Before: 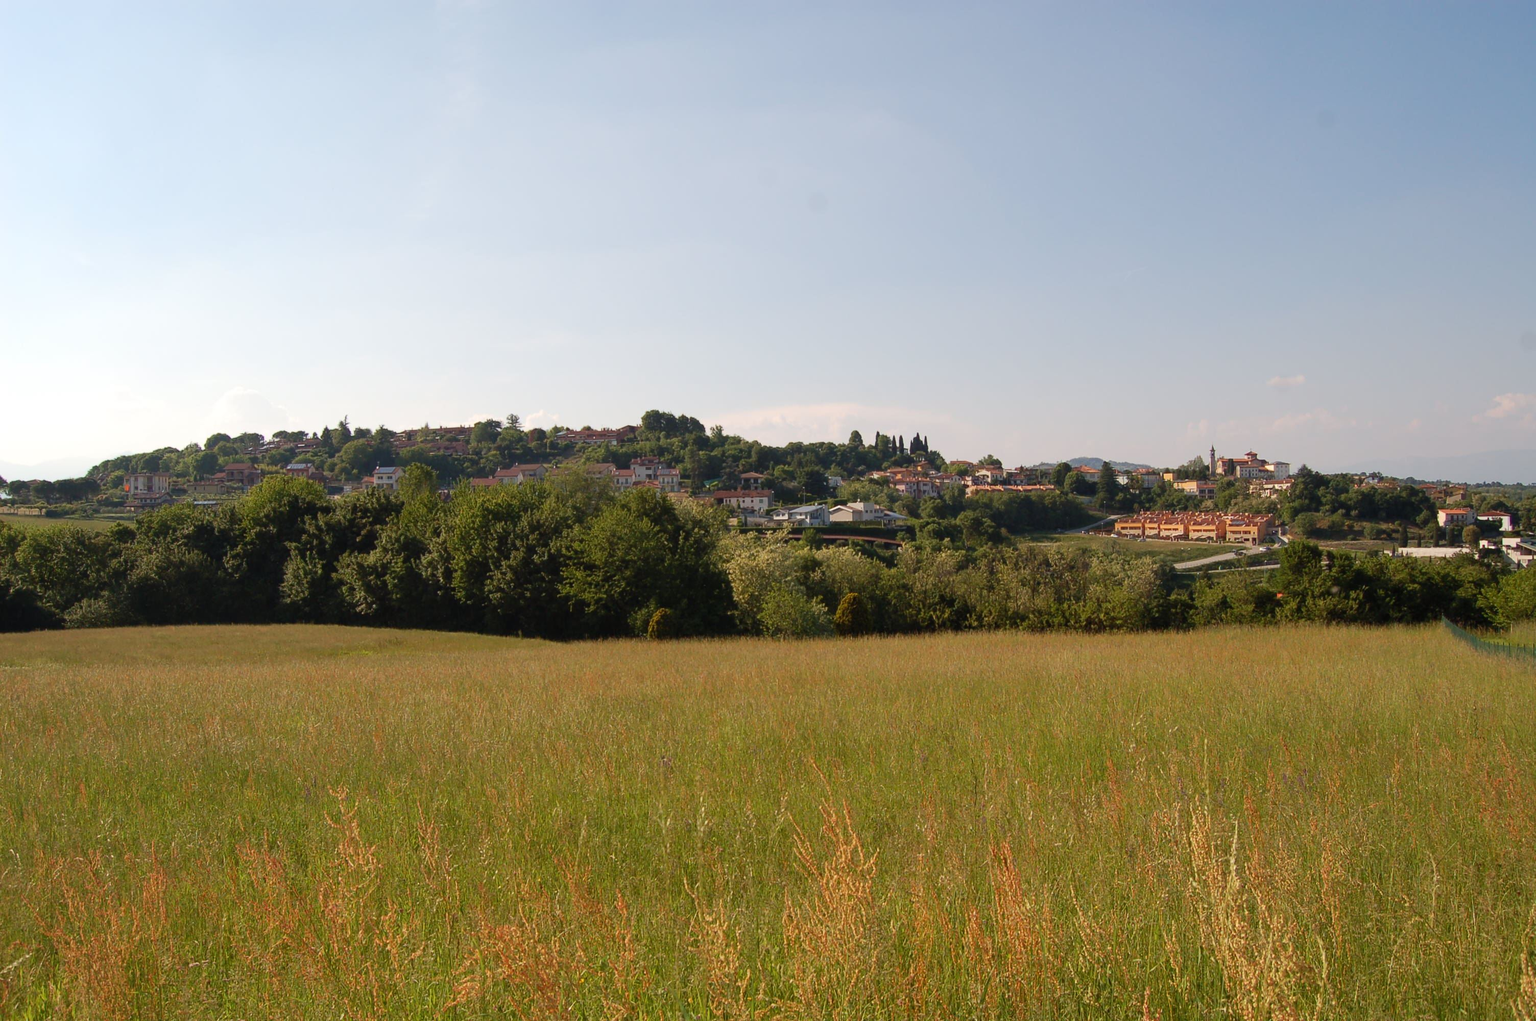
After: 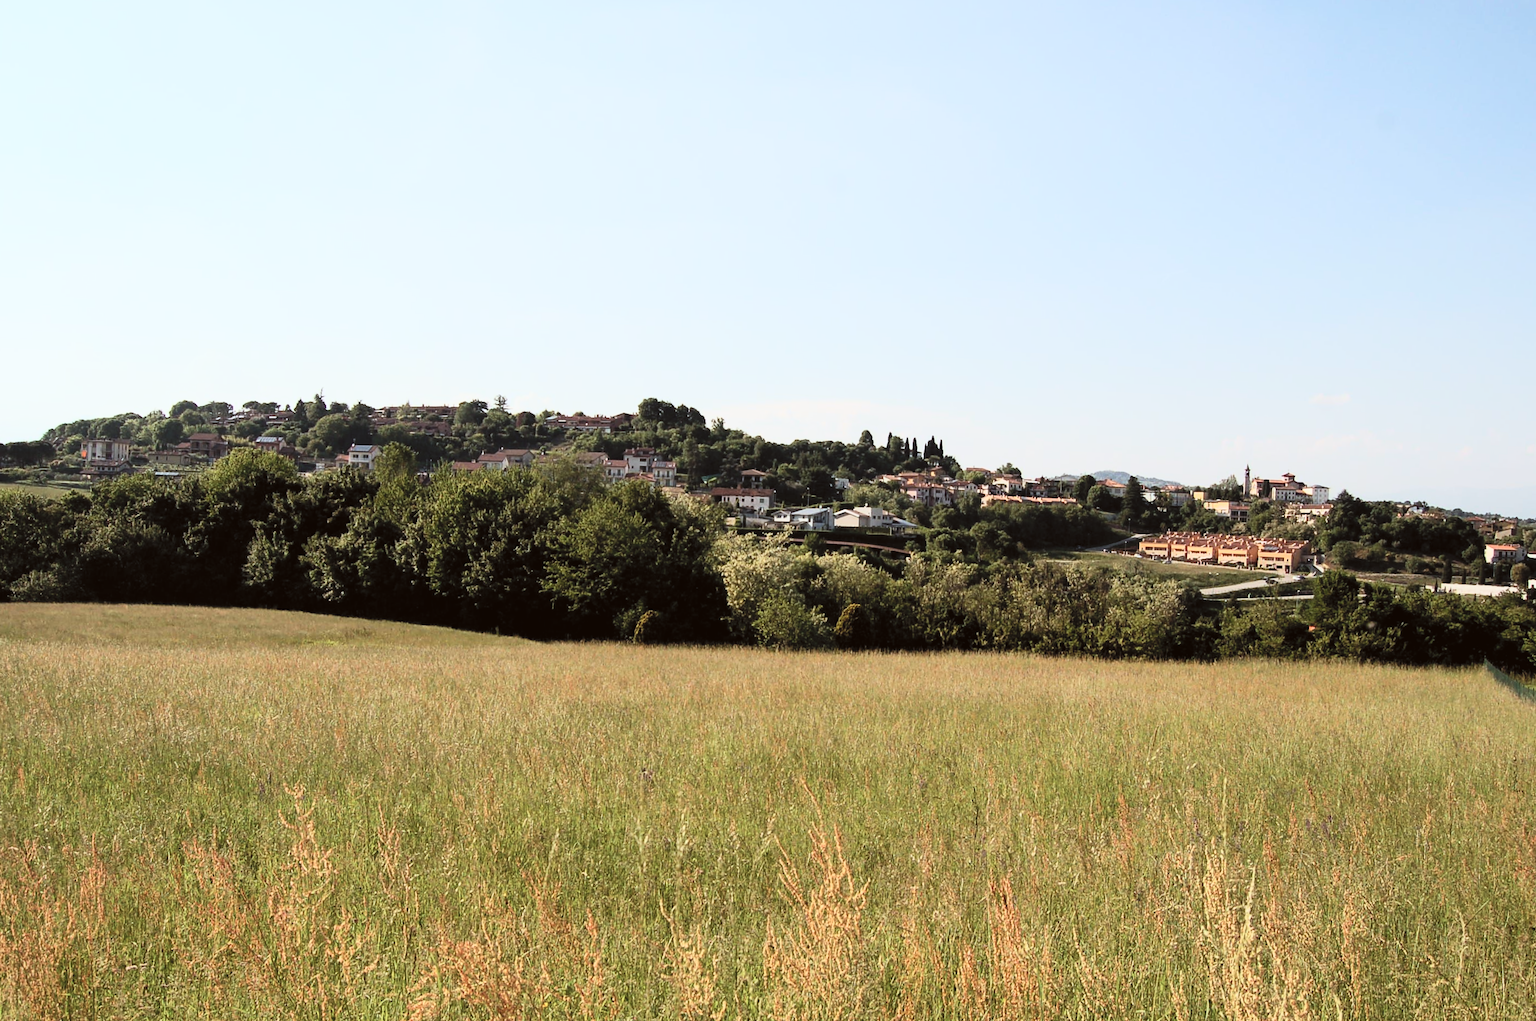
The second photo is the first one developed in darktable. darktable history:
filmic rgb: black relative exposure -5.04 EV, white relative exposure 3.99 EV, hardness 2.89, contrast 1.301, highlights saturation mix -30.01%
color correction: highlights a* -2.76, highlights b* -2.59, shadows a* 2.21, shadows b* 2.84
tone equalizer: -8 EV 0.286 EV, -7 EV 0.424 EV, -6 EV 0.379 EV, -5 EV 0.285 EV, -3 EV -0.276 EV, -2 EV -0.391 EV, -1 EV -0.406 EV, +0 EV -0.279 EV
crop and rotate: angle -2.75°
contrast brightness saturation: contrast 0.375, brightness 0.525
exposure: exposure 0.166 EV, compensate highlight preservation false
